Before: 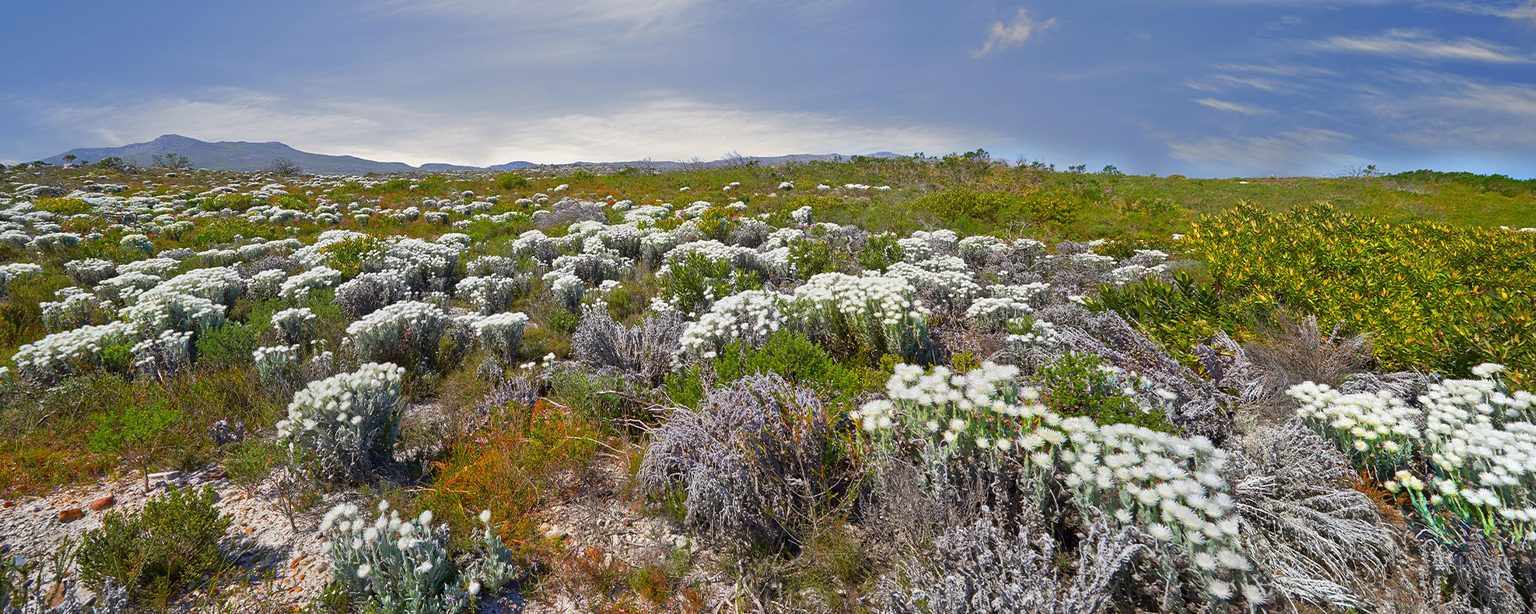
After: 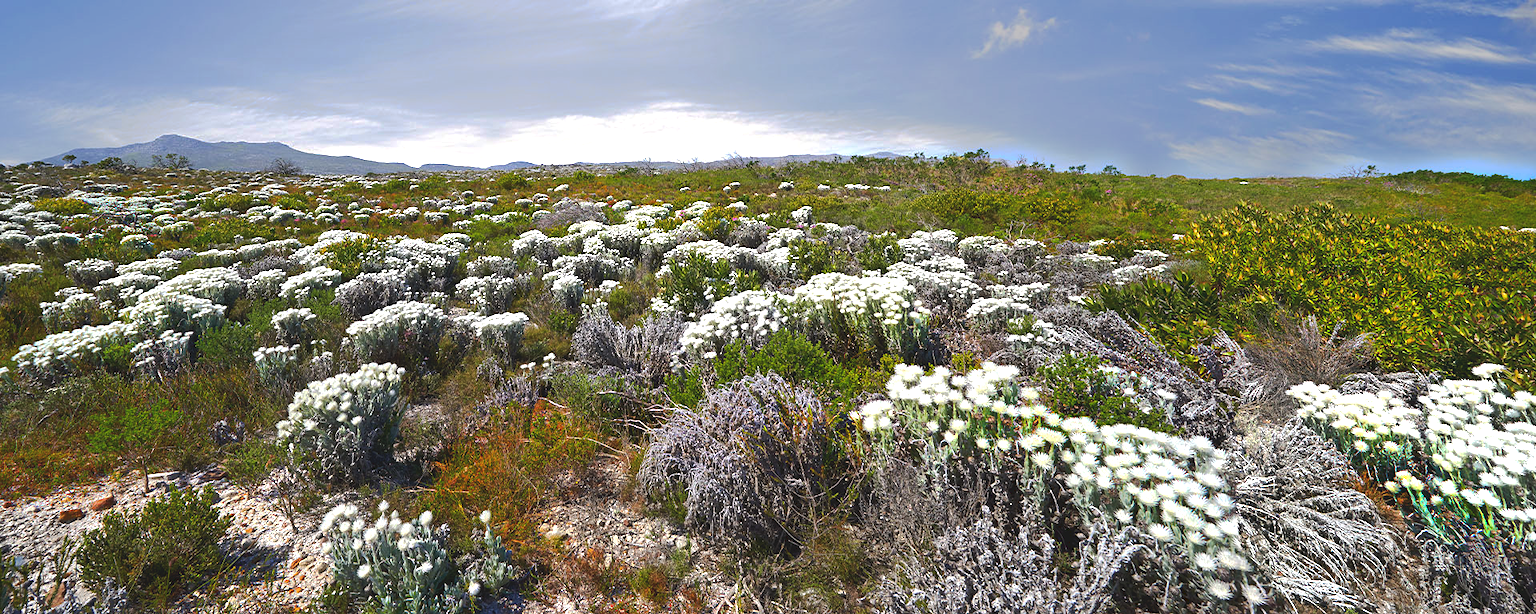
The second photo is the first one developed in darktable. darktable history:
tone curve: curves: ch0 [(0, 0) (0.003, 0.096) (0.011, 0.096) (0.025, 0.098) (0.044, 0.099) (0.069, 0.106) (0.1, 0.128) (0.136, 0.153) (0.177, 0.186) (0.224, 0.218) (0.277, 0.265) (0.335, 0.316) (0.399, 0.374) (0.468, 0.445) (0.543, 0.526) (0.623, 0.605) (0.709, 0.681) (0.801, 0.758) (0.898, 0.819) (1, 1)], preserve colors none
tone equalizer: -8 EV 0.001 EV, -7 EV -0.002 EV, -6 EV 0.005 EV, -5 EV -0.049 EV, -4 EV -0.152 EV, -3 EV -0.192 EV, -2 EV 0.256 EV, -1 EV 0.72 EV, +0 EV 0.473 EV, mask exposure compensation -0.503 EV
